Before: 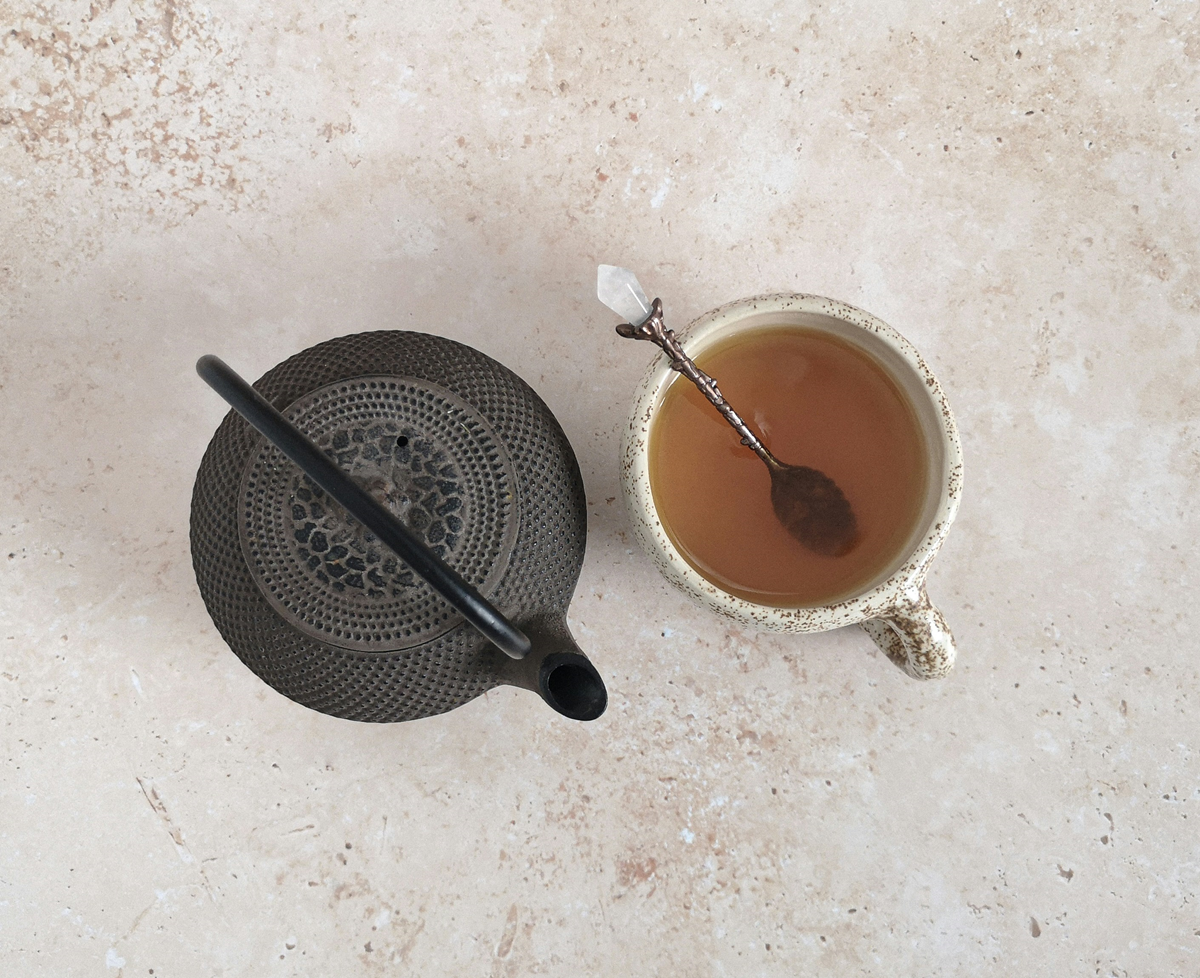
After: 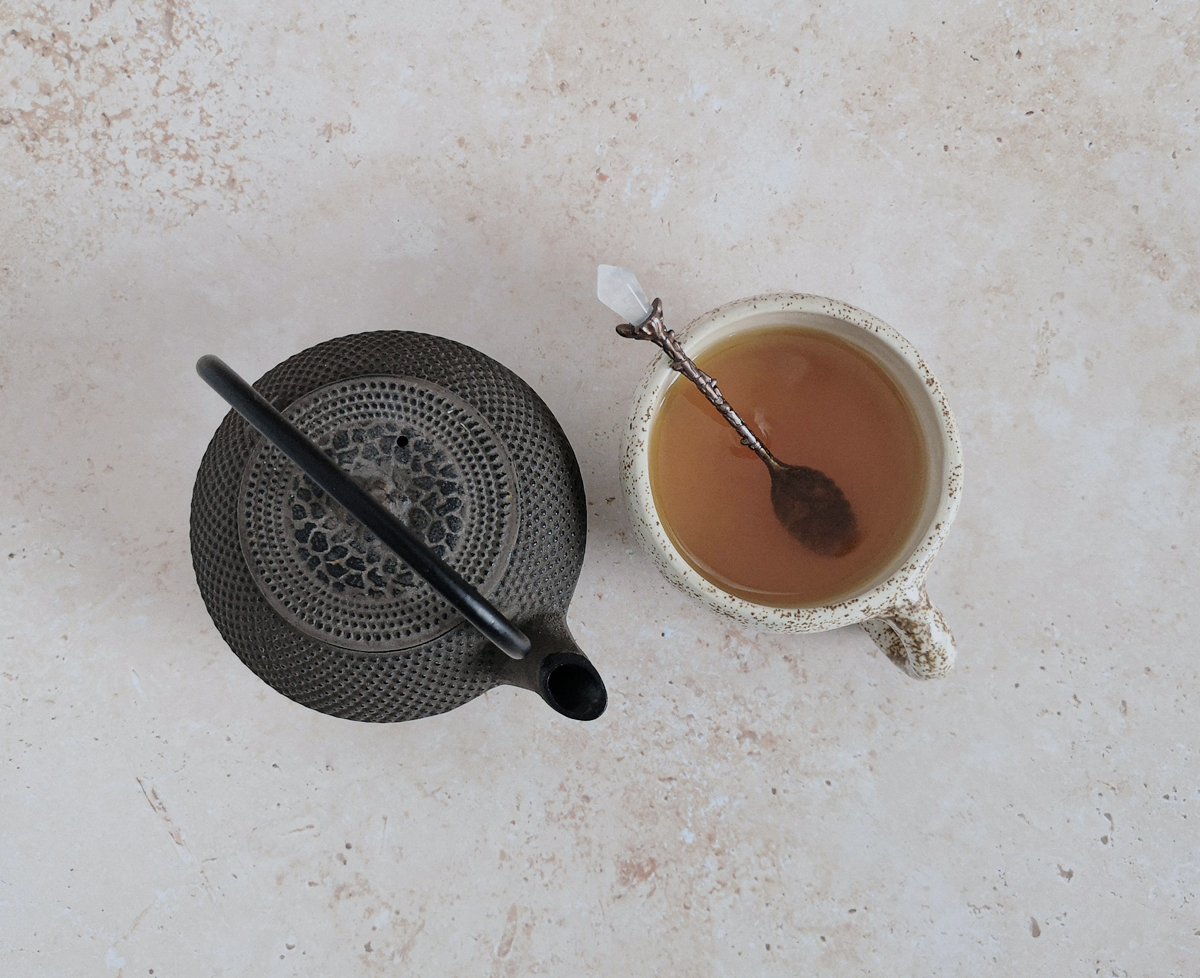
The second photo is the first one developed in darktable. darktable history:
white balance: red 0.98, blue 1.034
filmic rgb: hardness 4.17
